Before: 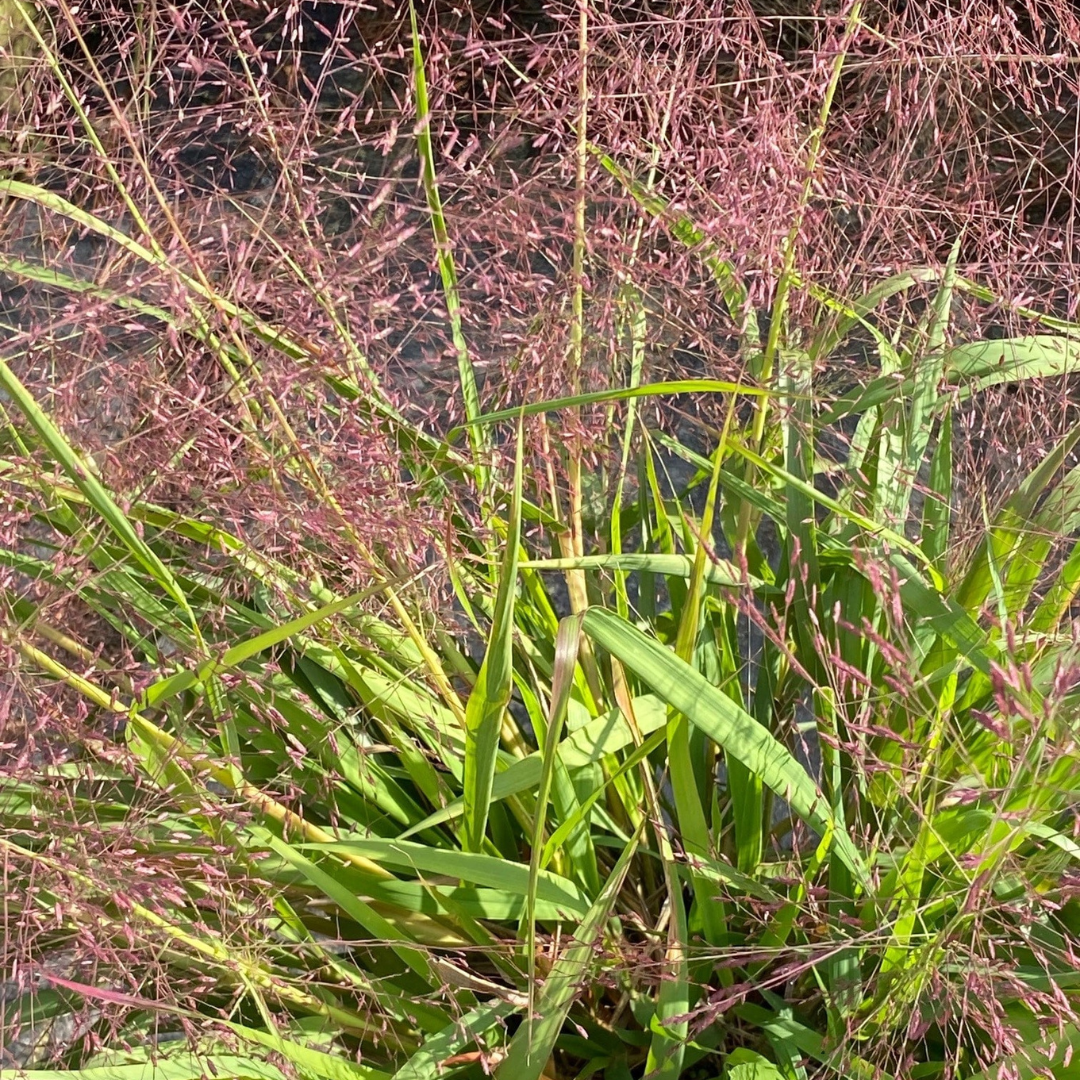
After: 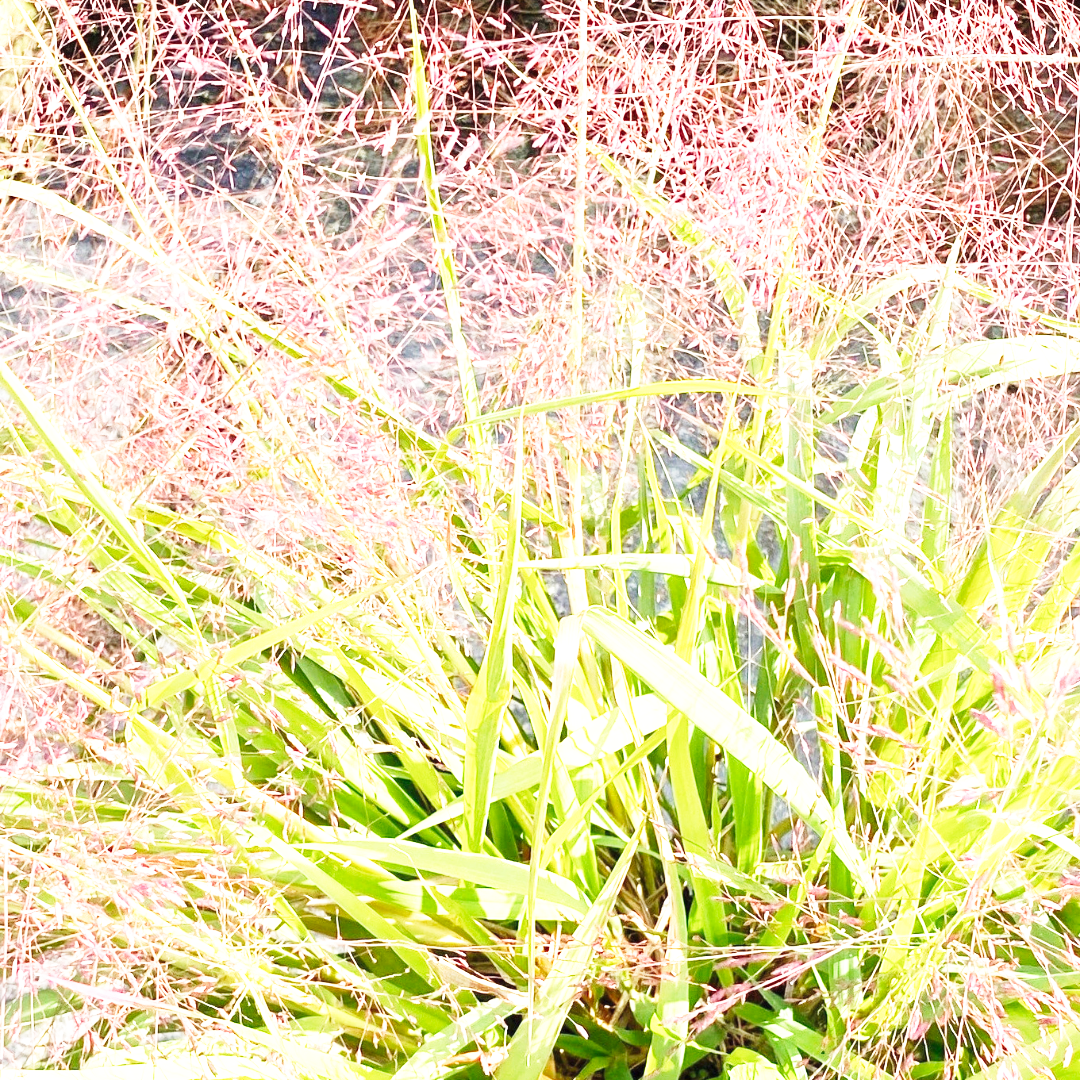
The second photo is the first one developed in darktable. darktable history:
exposure: black level correction 0, exposure 1.457 EV, compensate exposure bias true, compensate highlight preservation false
base curve: curves: ch0 [(0, 0) (0.018, 0.026) (0.143, 0.37) (0.33, 0.731) (0.458, 0.853) (0.735, 0.965) (0.905, 0.986) (1, 1)], preserve colors none
